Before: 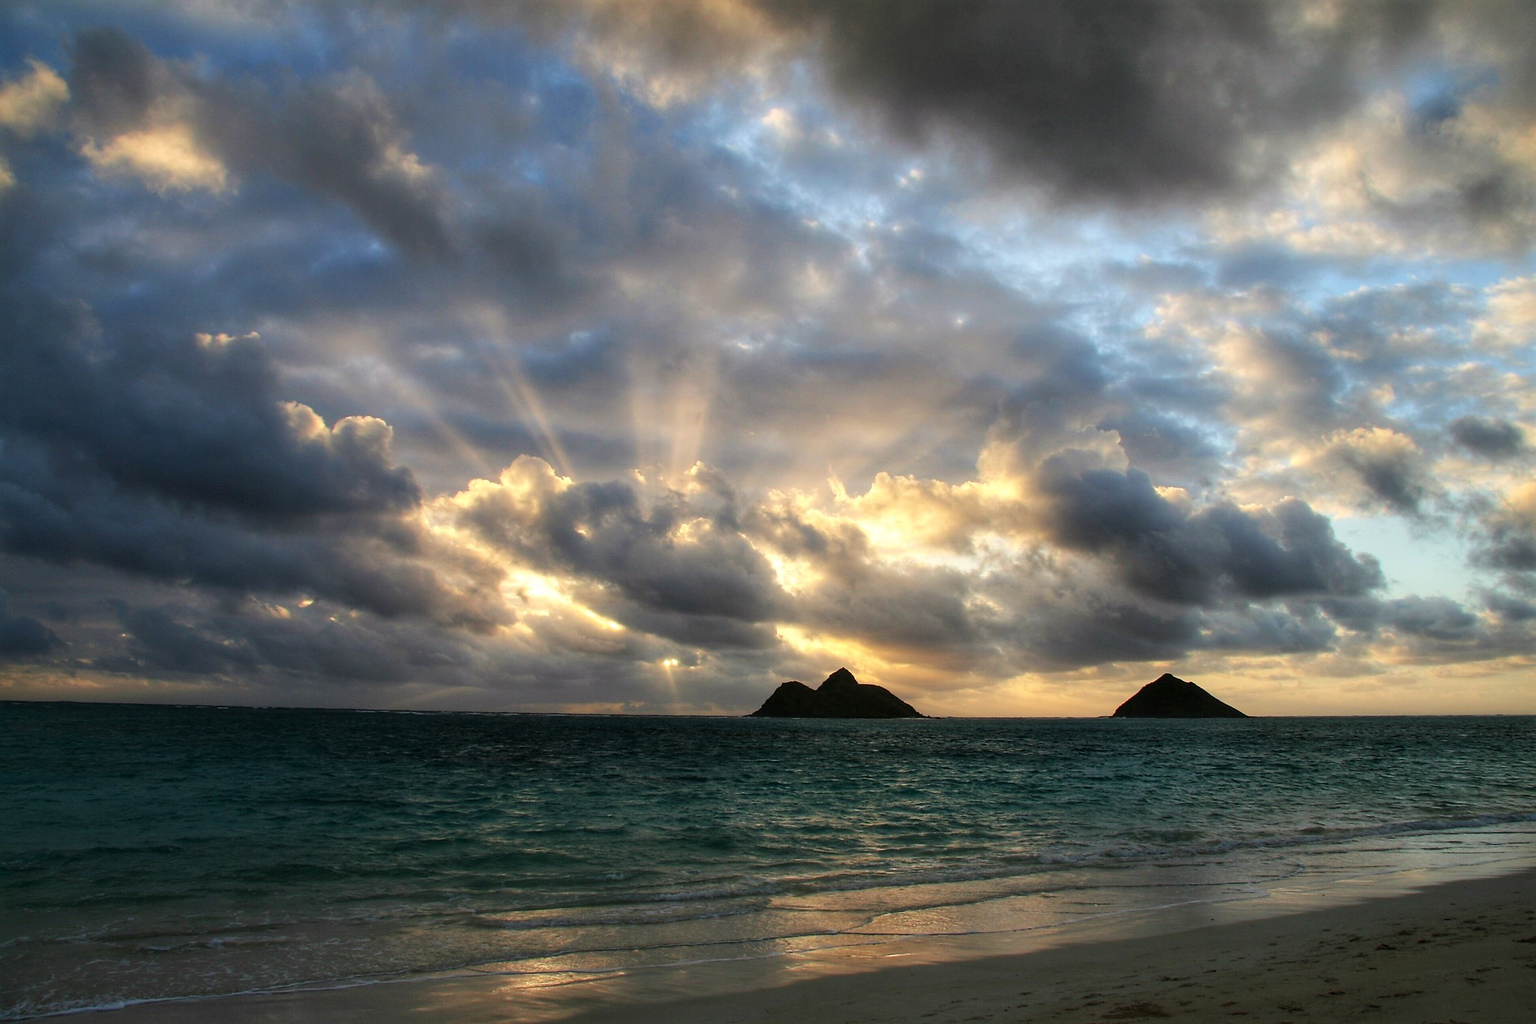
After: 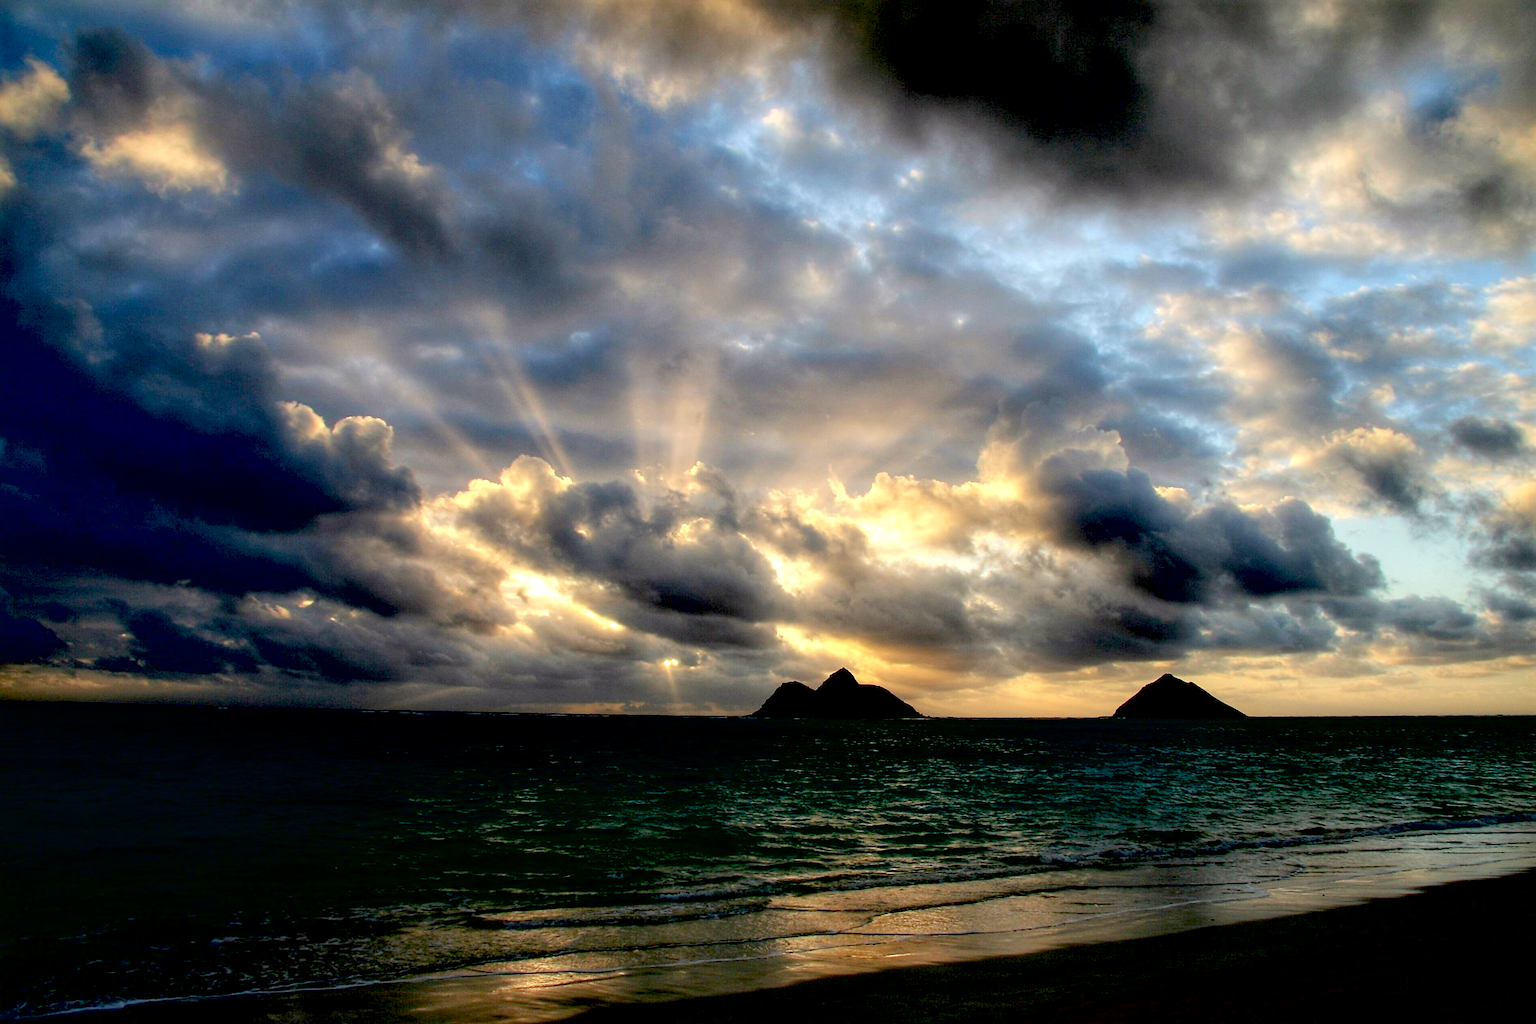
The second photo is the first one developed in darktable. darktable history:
contrast brightness saturation: contrast 0.046, brightness 0.058, saturation 0.012
local contrast: highlights 103%, shadows 100%, detail 119%, midtone range 0.2
exposure: black level correction 0.048, exposure 0.013 EV, compensate exposure bias true, compensate highlight preservation false
